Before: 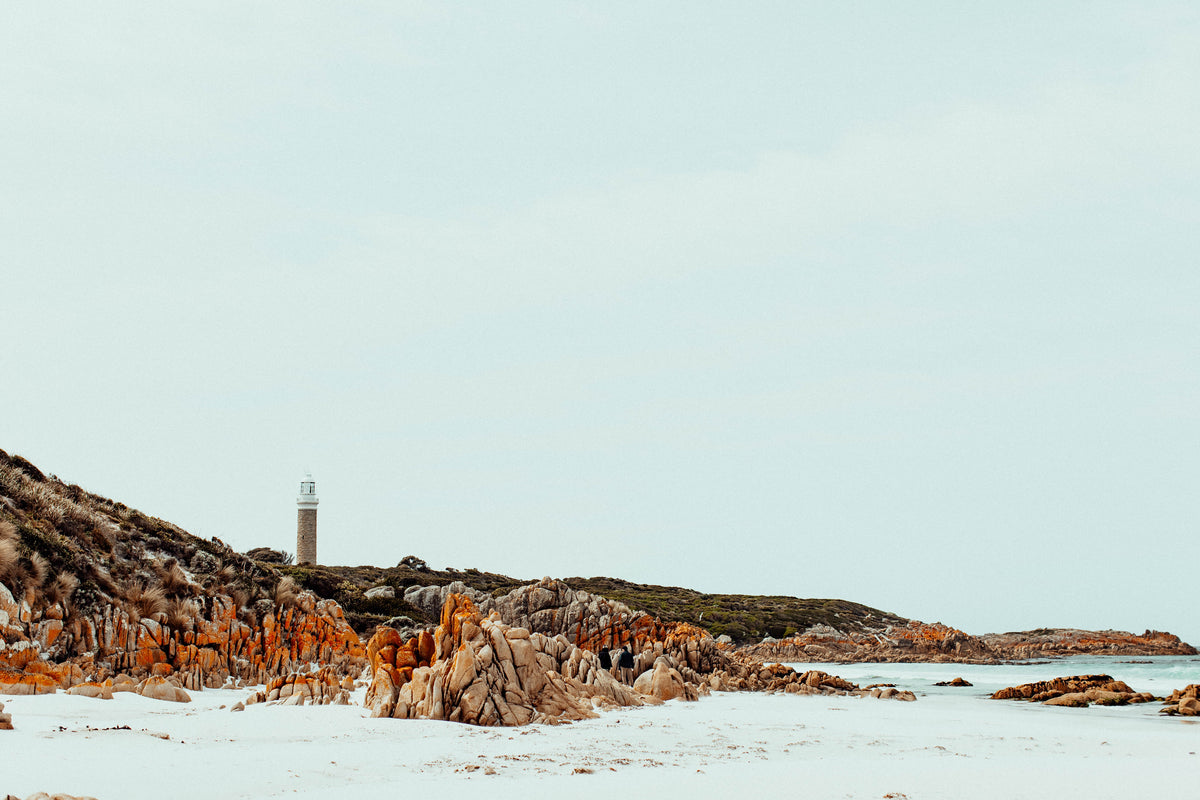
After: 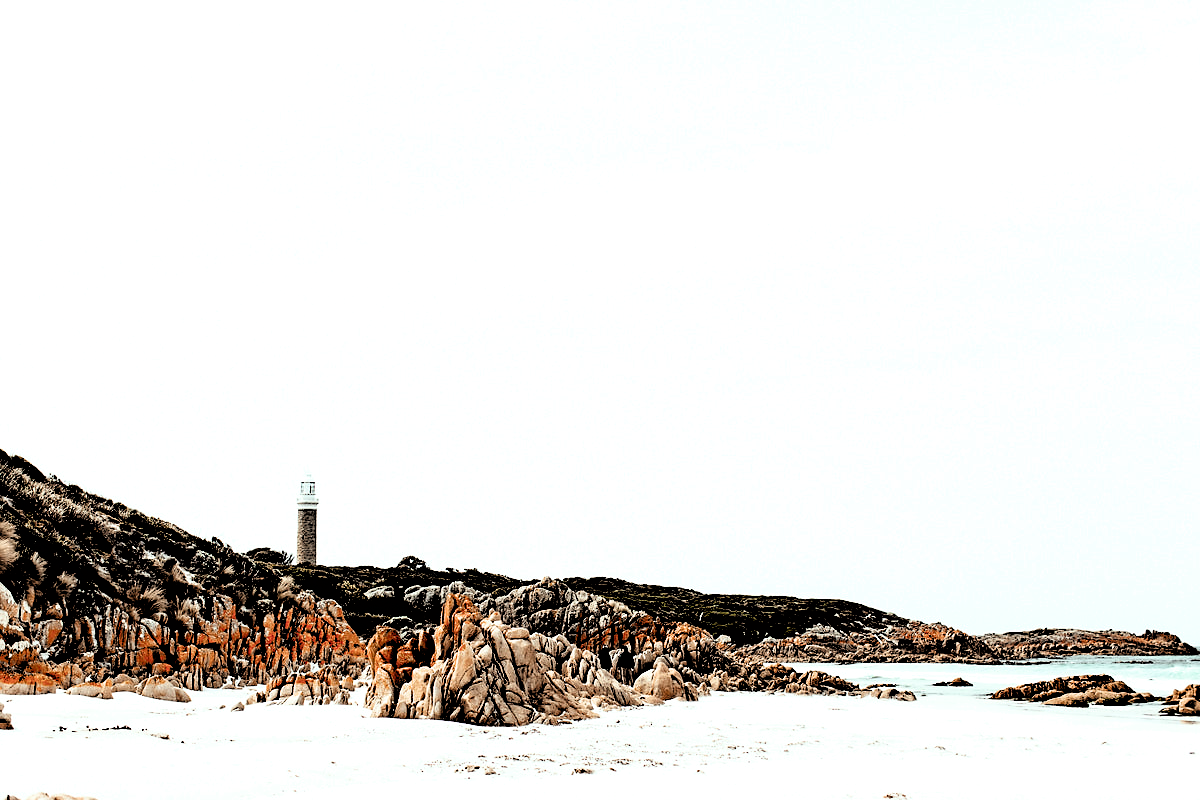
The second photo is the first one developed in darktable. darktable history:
exposure: black level correction 0.001, compensate exposure bias true, compensate highlight preservation false
filmic rgb: black relative exposure -1.03 EV, white relative exposure 2.05 EV, threshold 2.98 EV, hardness 1.53, contrast 2.239, enable highlight reconstruction true
sharpen: radius 1.453, amount 0.401, threshold 1.489
